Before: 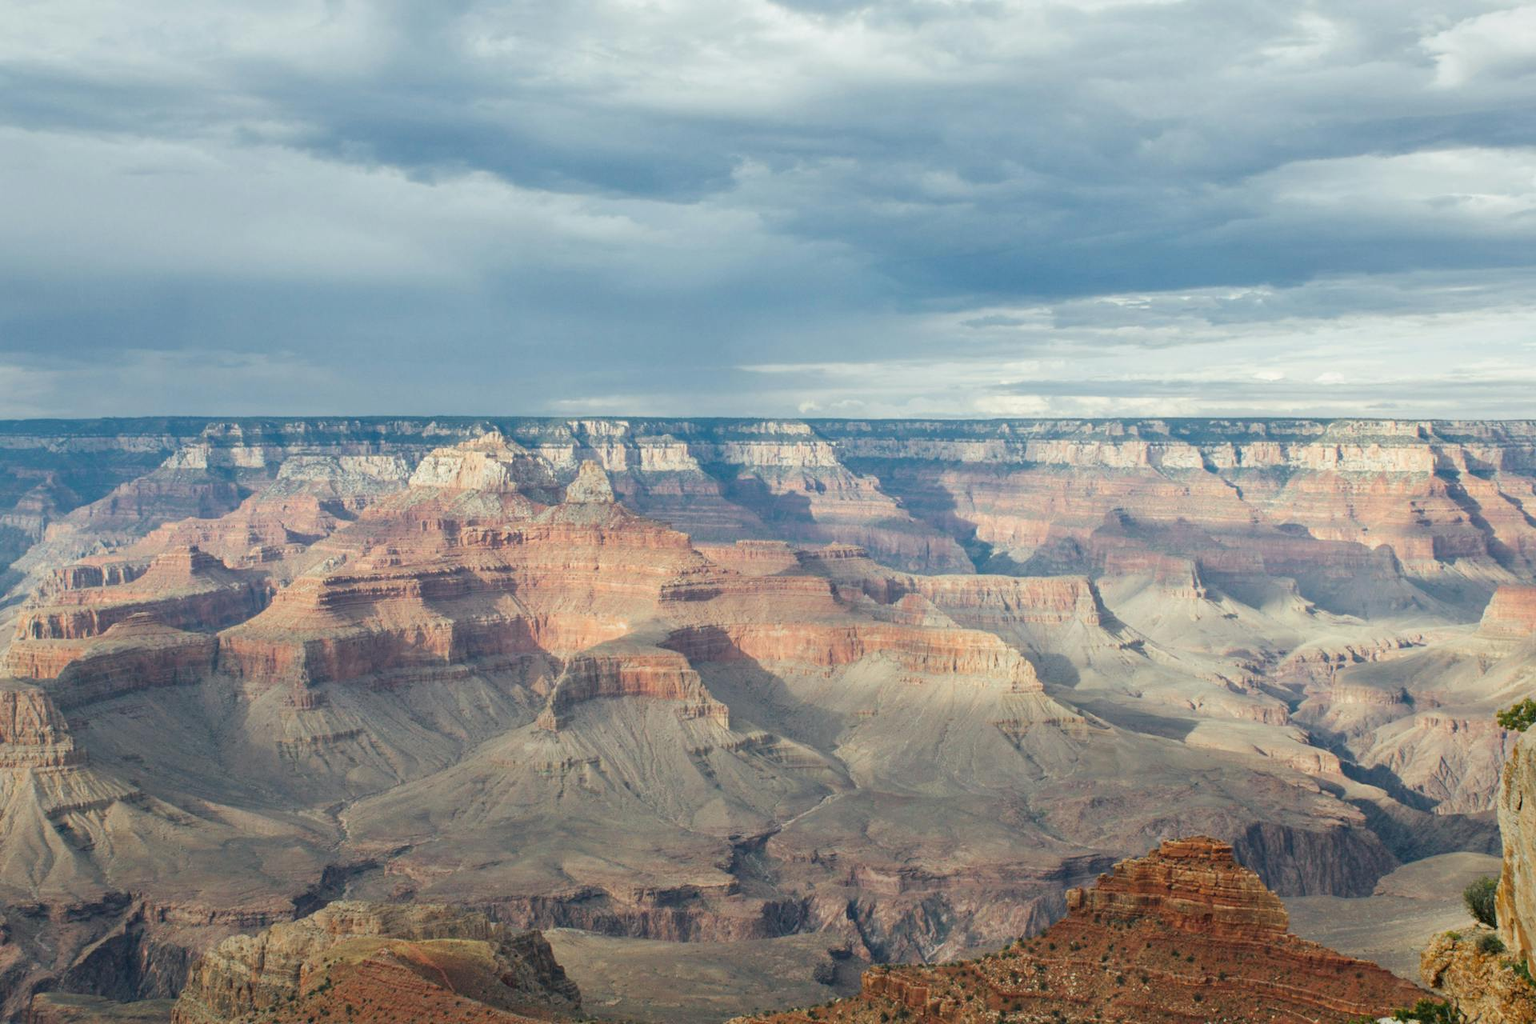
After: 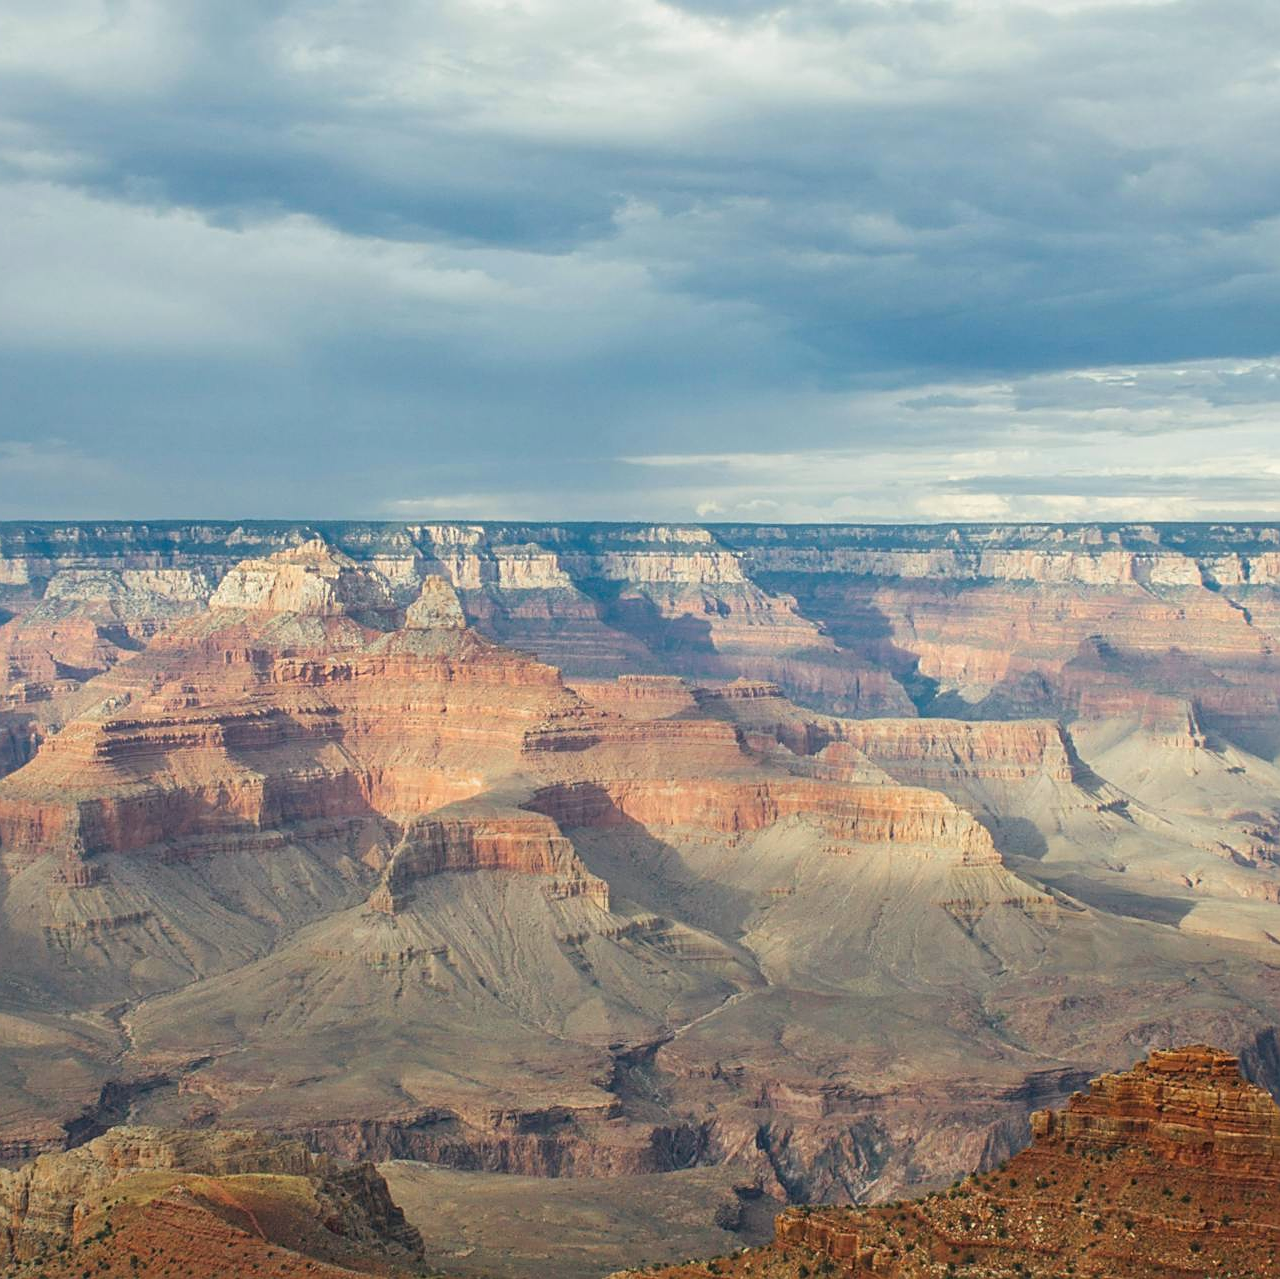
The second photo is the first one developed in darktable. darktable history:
sharpen: on, module defaults
color balance rgb: shadows lift › chroma 2%, shadows lift › hue 50°, power › hue 60°, highlights gain › chroma 1%, highlights gain › hue 60°, global offset › luminance 0.25%, global vibrance 30%
crop and rotate: left 15.754%, right 17.579%
